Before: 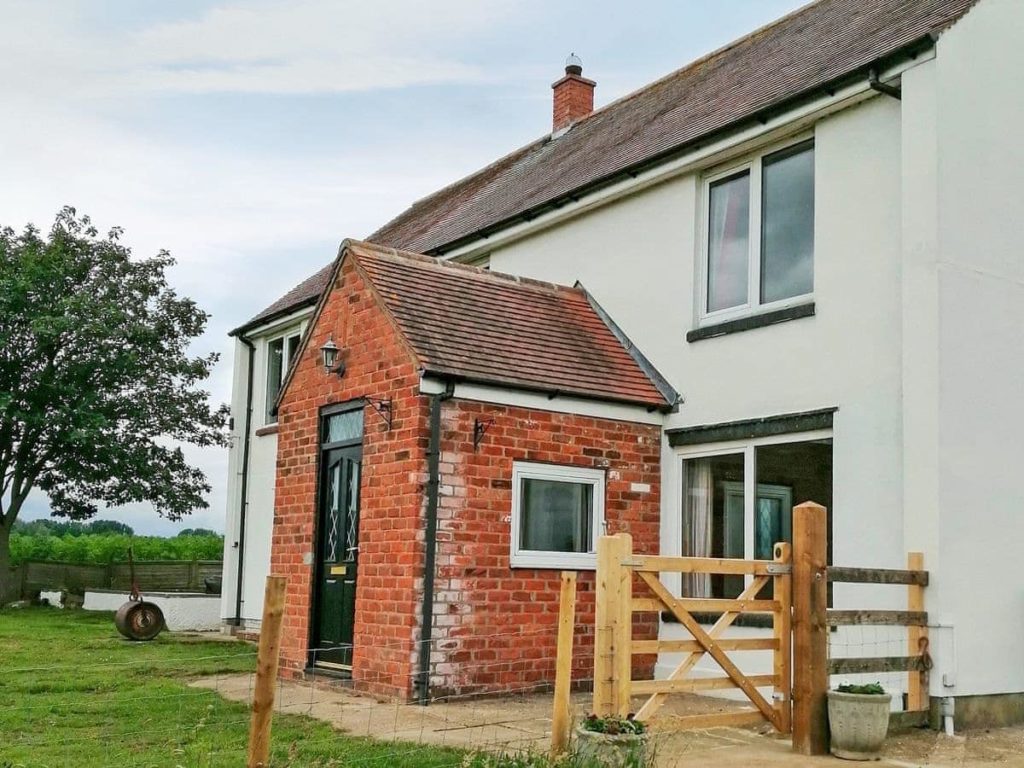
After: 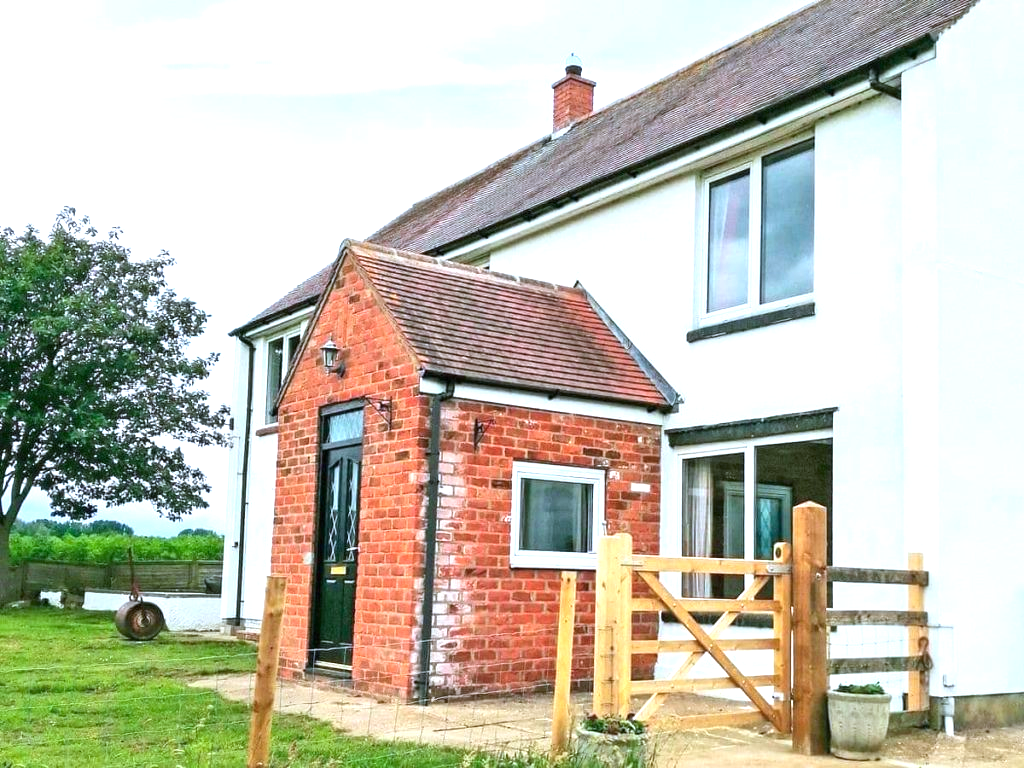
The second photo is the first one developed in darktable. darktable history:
exposure: black level correction 0, exposure 1.1 EV, compensate exposure bias true, compensate highlight preservation false
color calibration: output R [0.994, 0.059, -0.119, 0], output G [-0.036, 1.09, -0.119, 0], output B [0.078, -0.108, 0.961, 0], illuminant custom, x 0.371, y 0.382, temperature 4281.14 K
